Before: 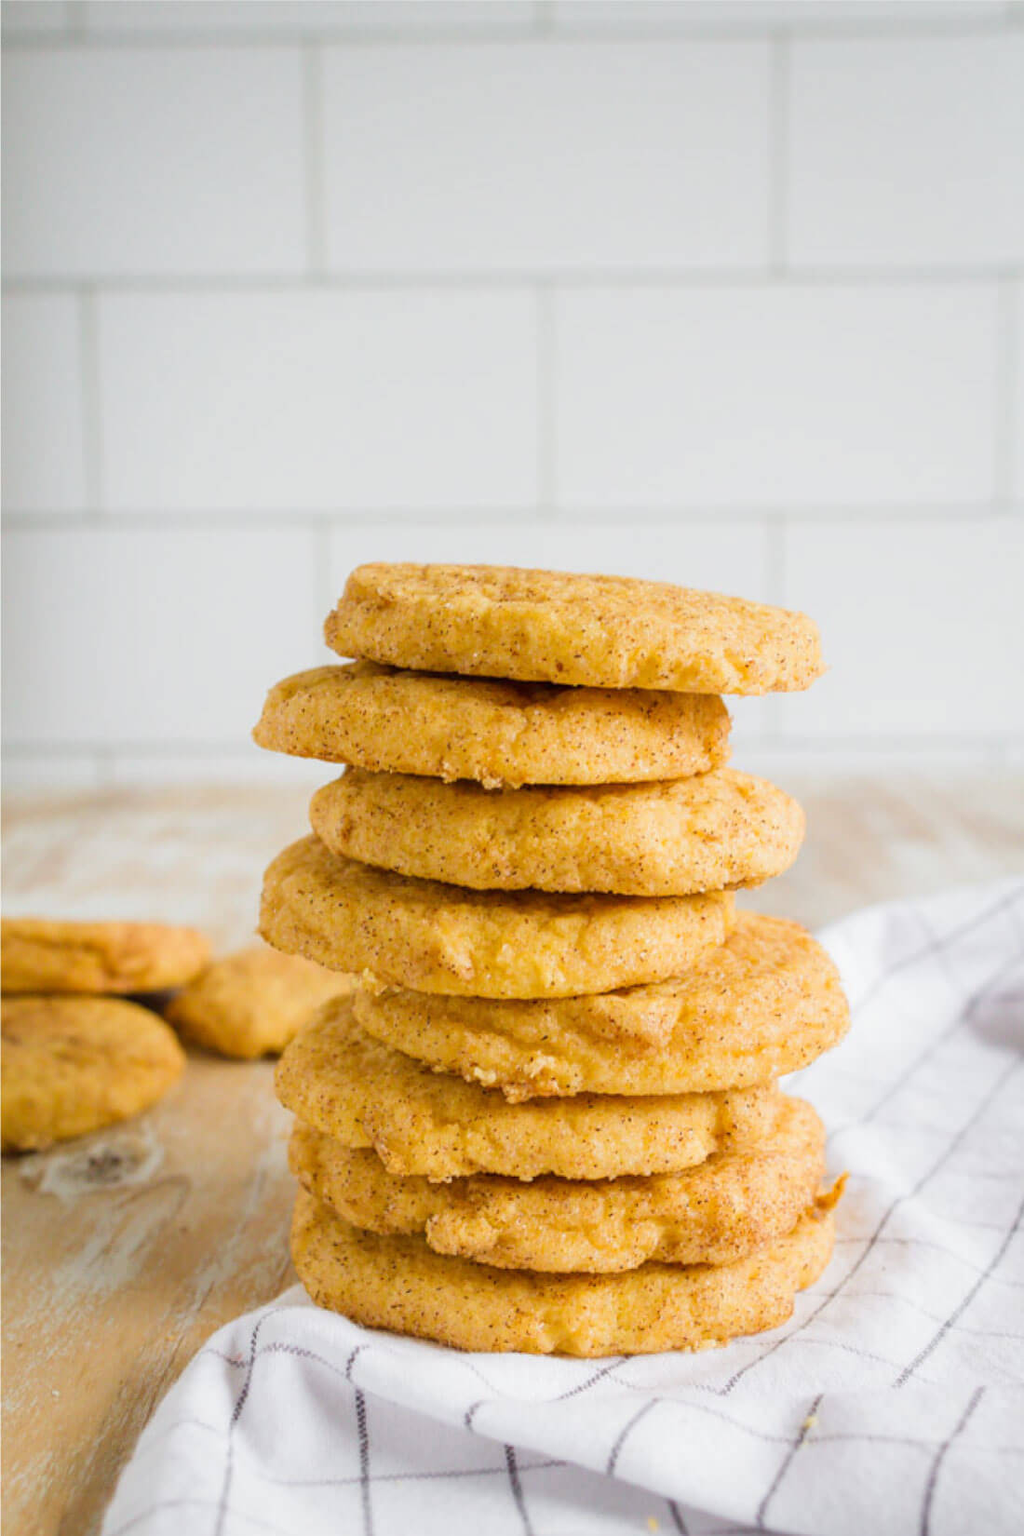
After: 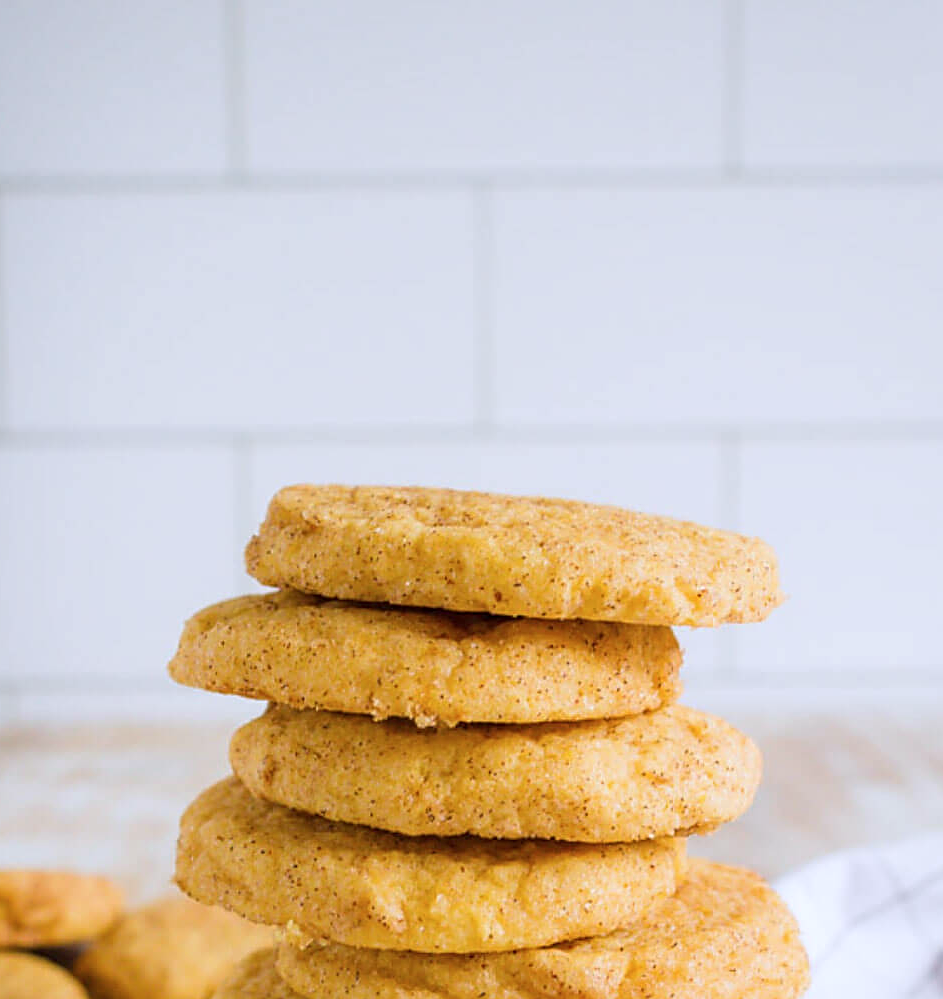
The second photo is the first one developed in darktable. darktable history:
crop and rotate: left 9.384%, top 7.337%, right 4.82%, bottom 32.095%
color calibration: gray › normalize channels true, illuminant as shot in camera, x 0.358, y 0.373, temperature 4628.91 K, gamut compression 0.027
sharpen: on, module defaults
